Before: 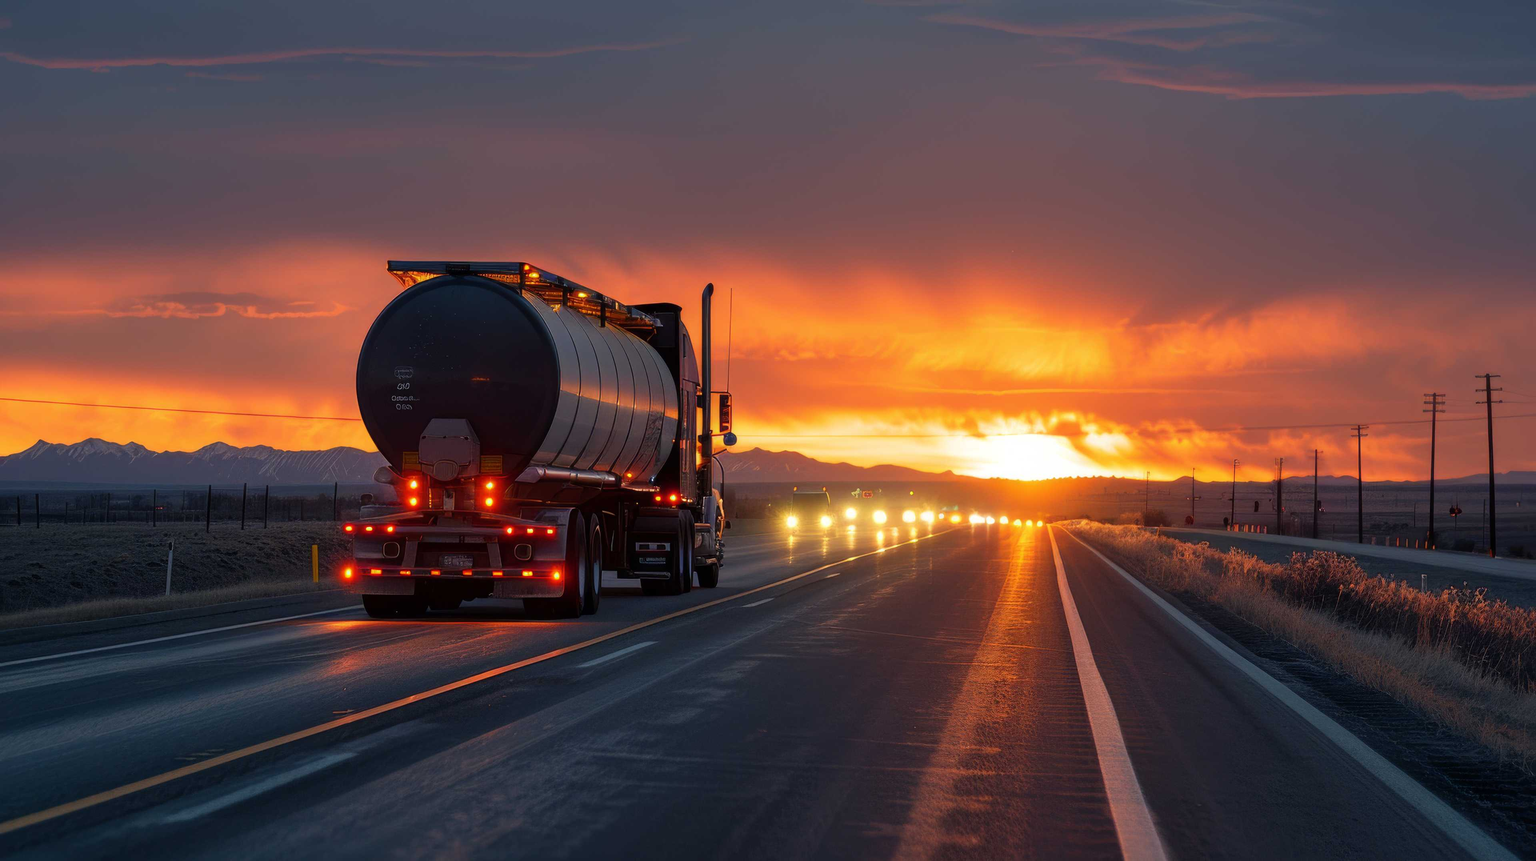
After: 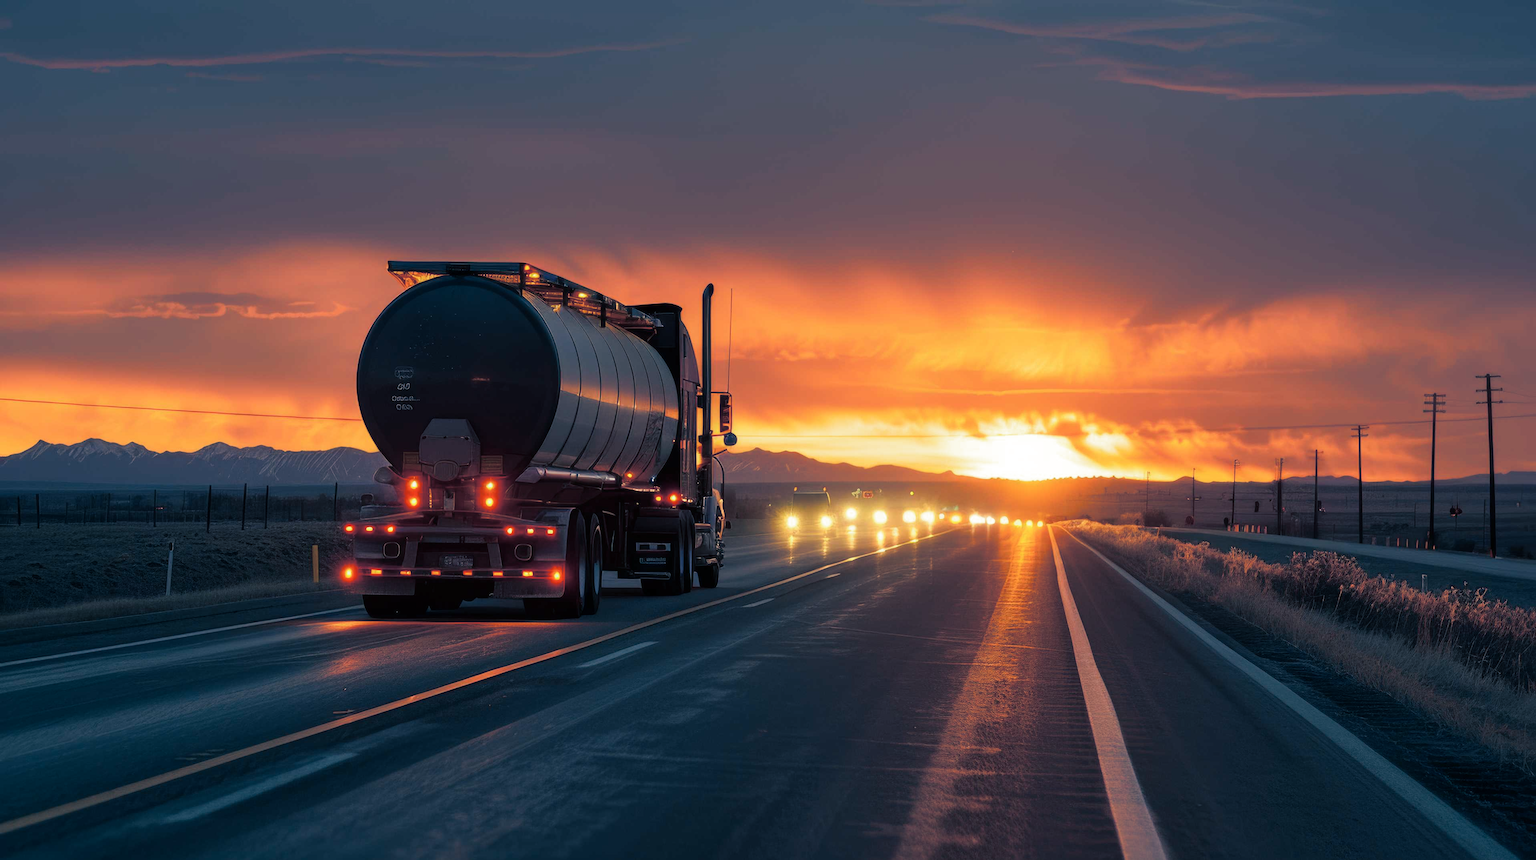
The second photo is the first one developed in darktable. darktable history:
split-toning: shadows › hue 216°, shadows › saturation 1, highlights › hue 57.6°, balance -33.4
color zones: curves: ch0 [(0, 0.5) (0.143, 0.52) (0.286, 0.5) (0.429, 0.5) (0.571, 0.5) (0.714, 0.5) (0.857, 0.5) (1, 0.5)]; ch1 [(0, 0.489) (0.155, 0.45) (0.286, 0.466) (0.429, 0.5) (0.571, 0.5) (0.714, 0.5) (0.857, 0.5) (1, 0.489)]
